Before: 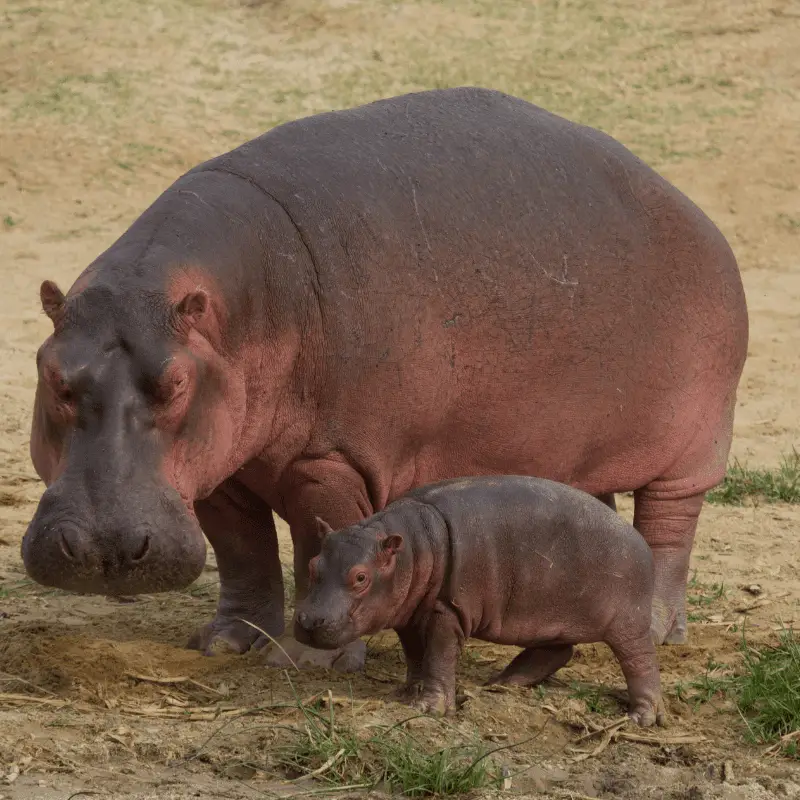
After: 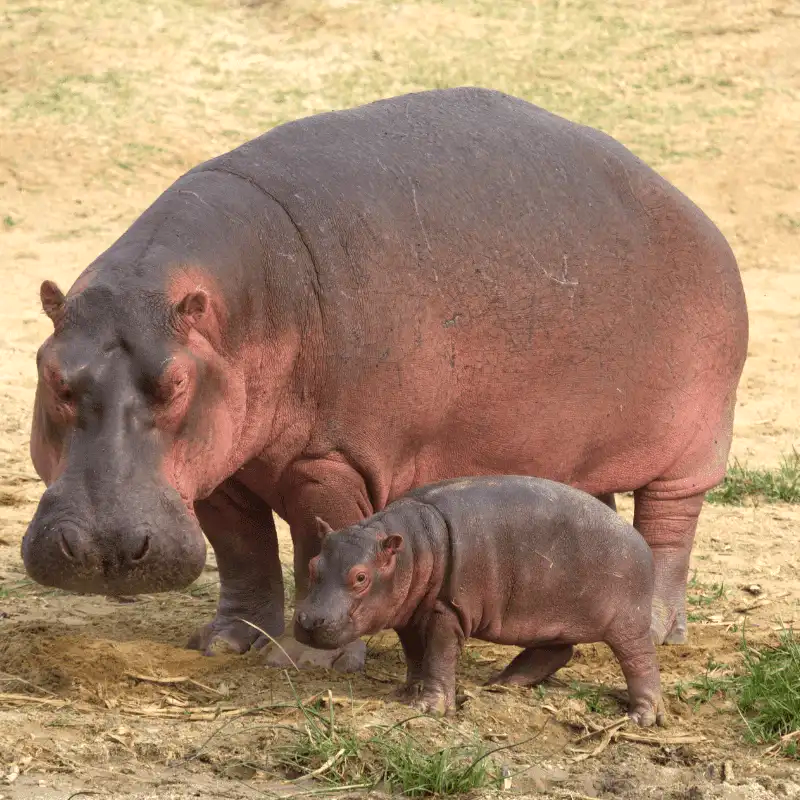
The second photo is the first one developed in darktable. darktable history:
exposure: black level correction 0, exposure 0.875 EV, compensate exposure bias true, compensate highlight preservation false
